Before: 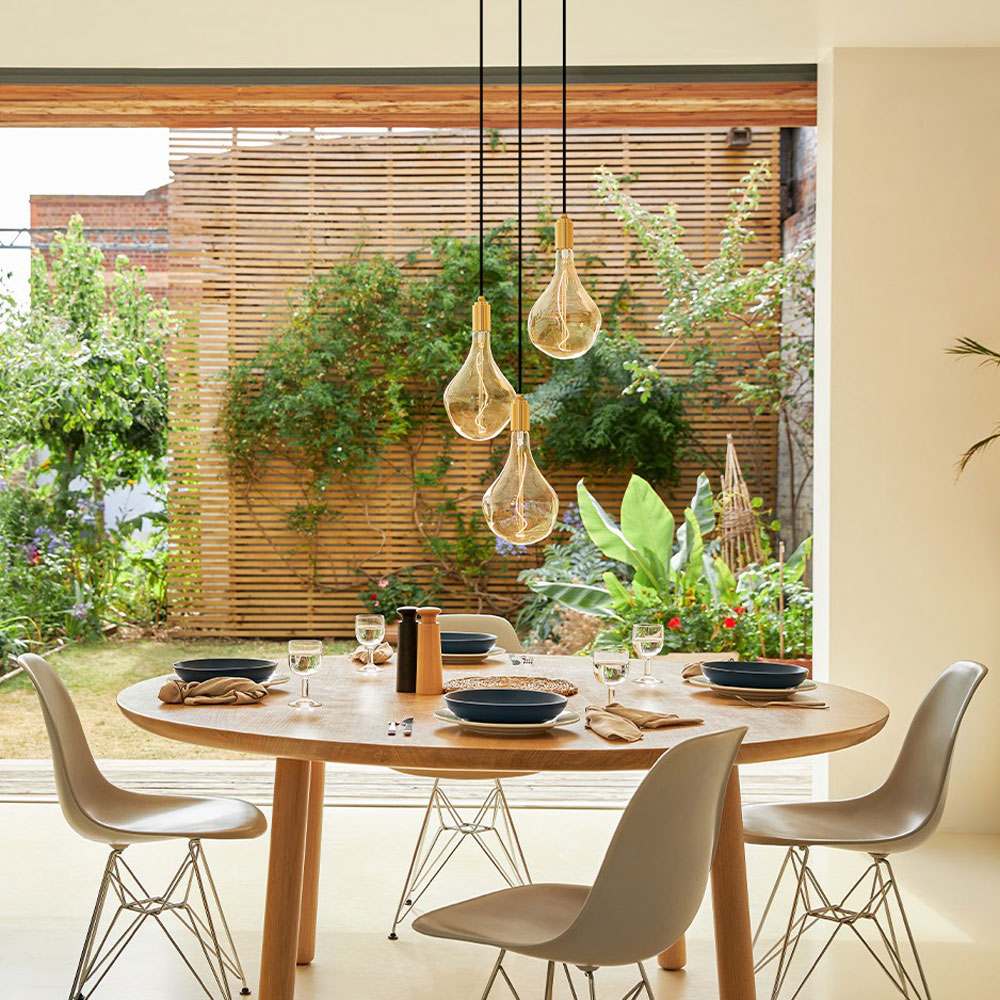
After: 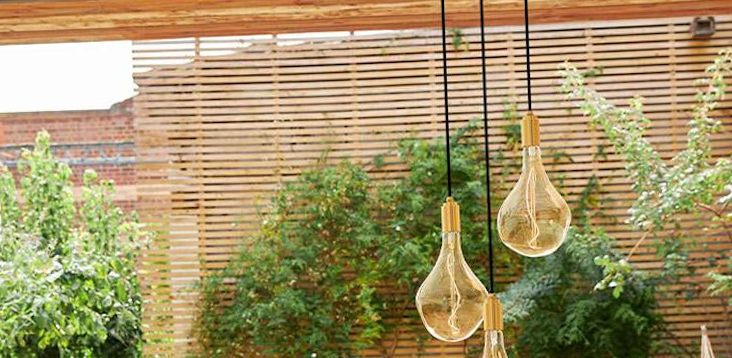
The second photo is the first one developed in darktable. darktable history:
rotate and perspective: rotation -2.12°, lens shift (vertical) 0.009, lens shift (horizontal) -0.008, automatic cropping original format, crop left 0.036, crop right 0.964, crop top 0.05, crop bottom 0.959
crop: left 0.579%, top 7.627%, right 23.167%, bottom 54.275%
